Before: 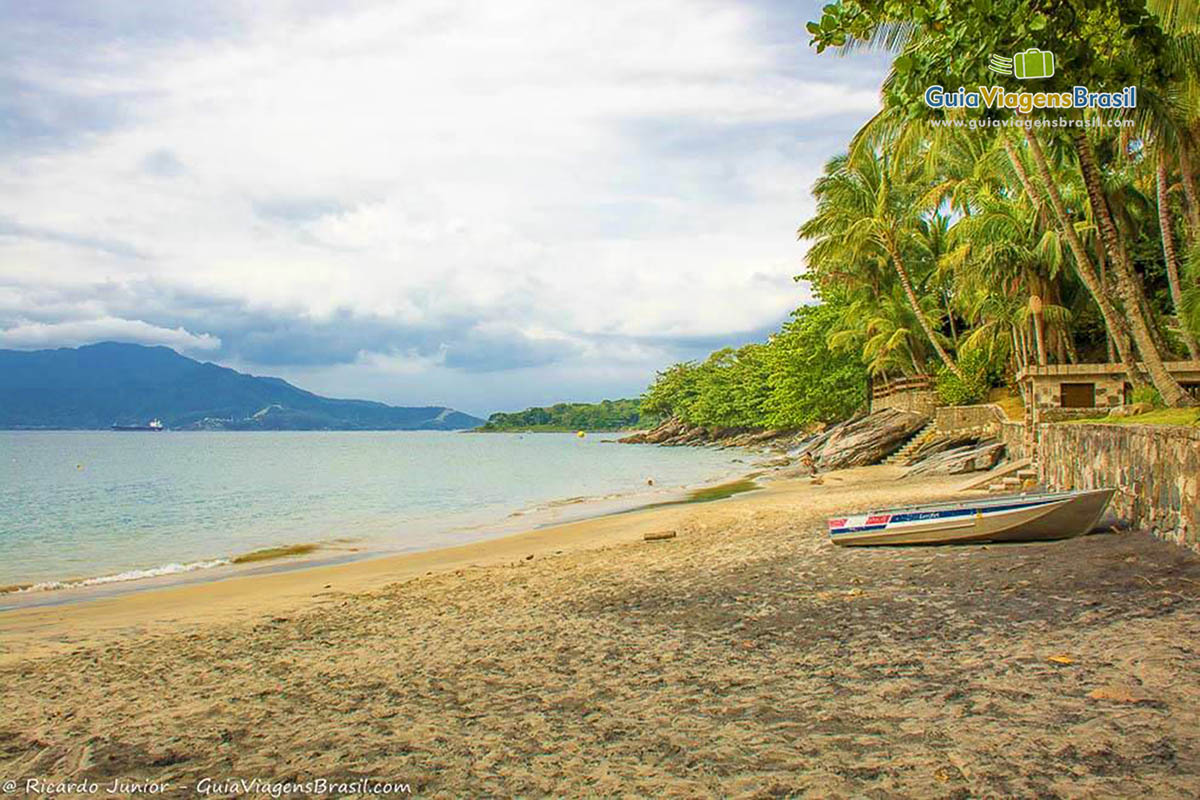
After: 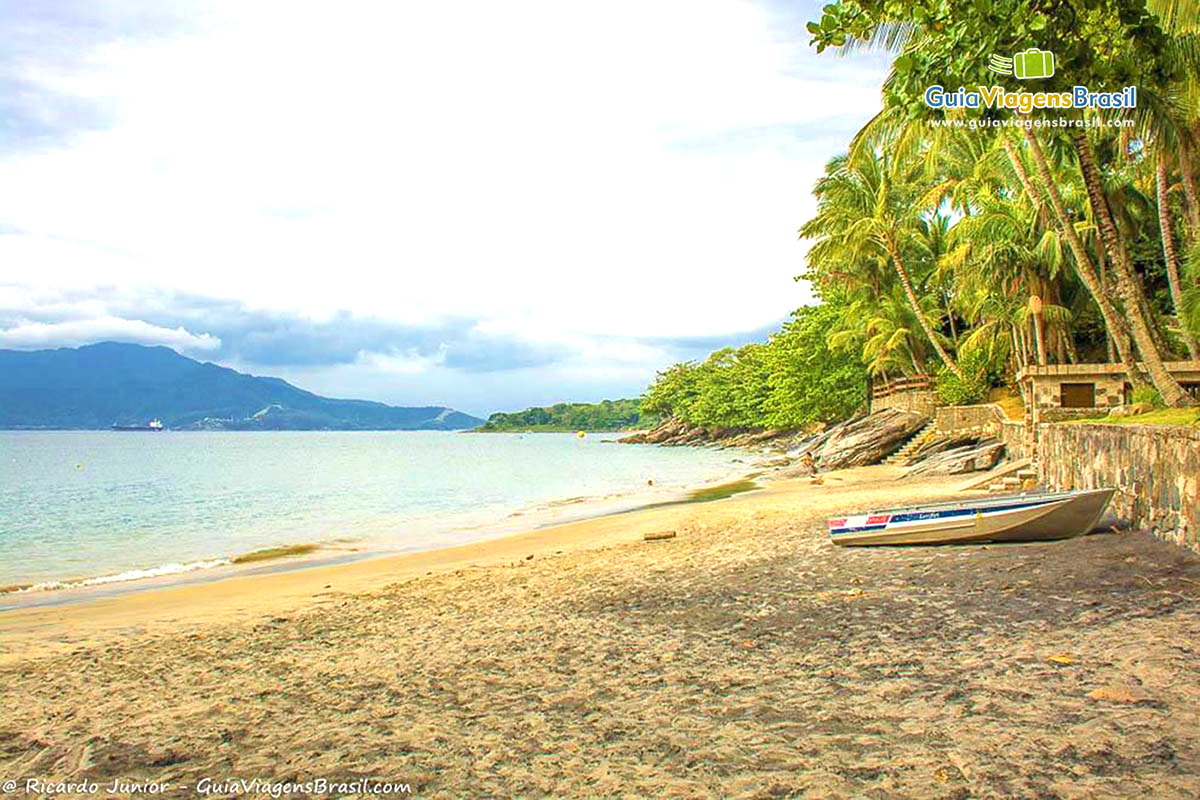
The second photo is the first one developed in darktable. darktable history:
exposure: black level correction 0, exposure 0.587 EV, compensate highlight preservation false
